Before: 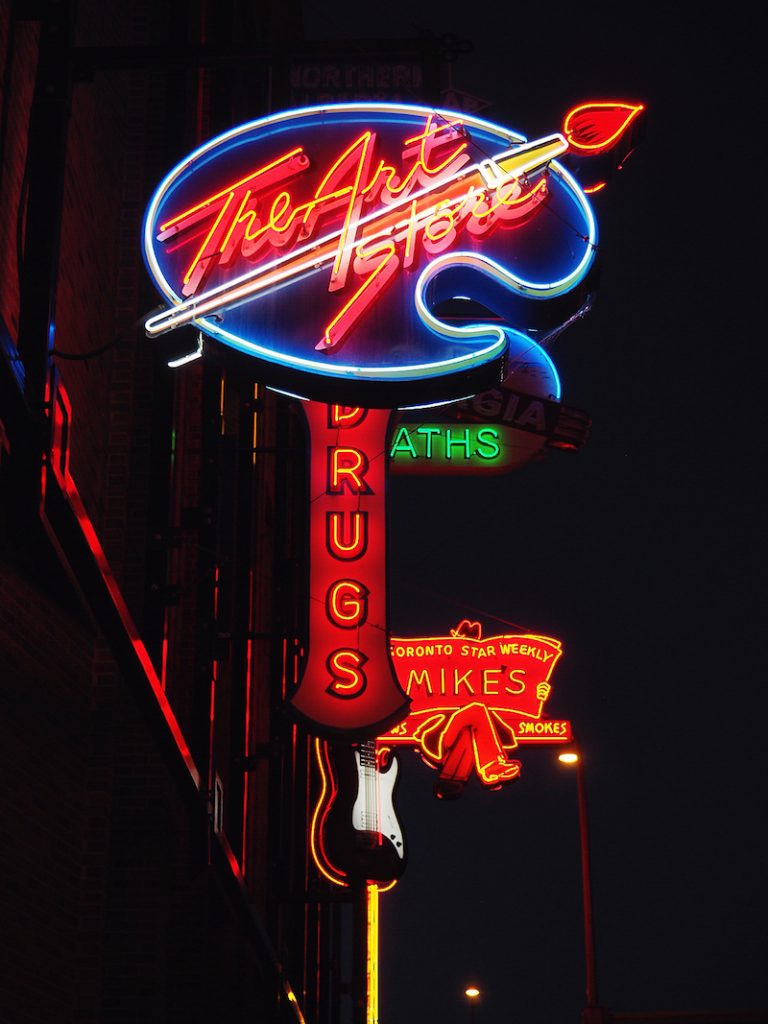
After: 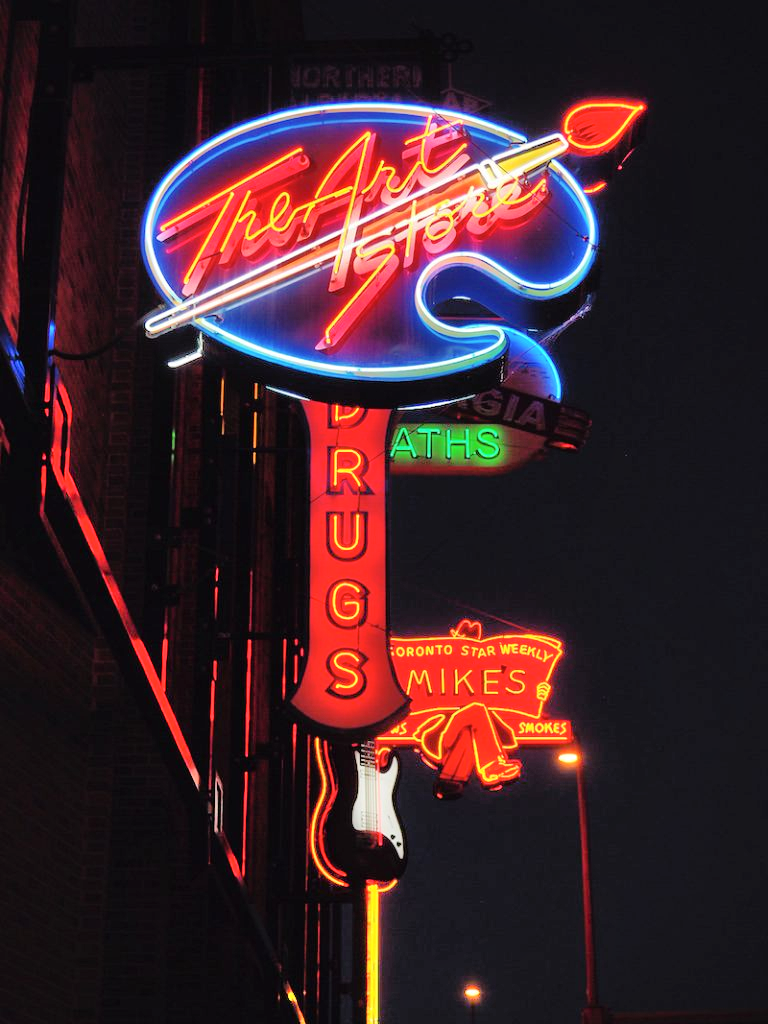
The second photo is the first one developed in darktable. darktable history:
tone equalizer: -7 EV 0.152 EV, -6 EV 0.59 EV, -5 EV 1.17 EV, -4 EV 1.35 EV, -3 EV 1.16 EV, -2 EV 0.6 EV, -1 EV 0.163 EV
shadows and highlights: radius 119.09, shadows 41.75, highlights -62.23, soften with gaussian
